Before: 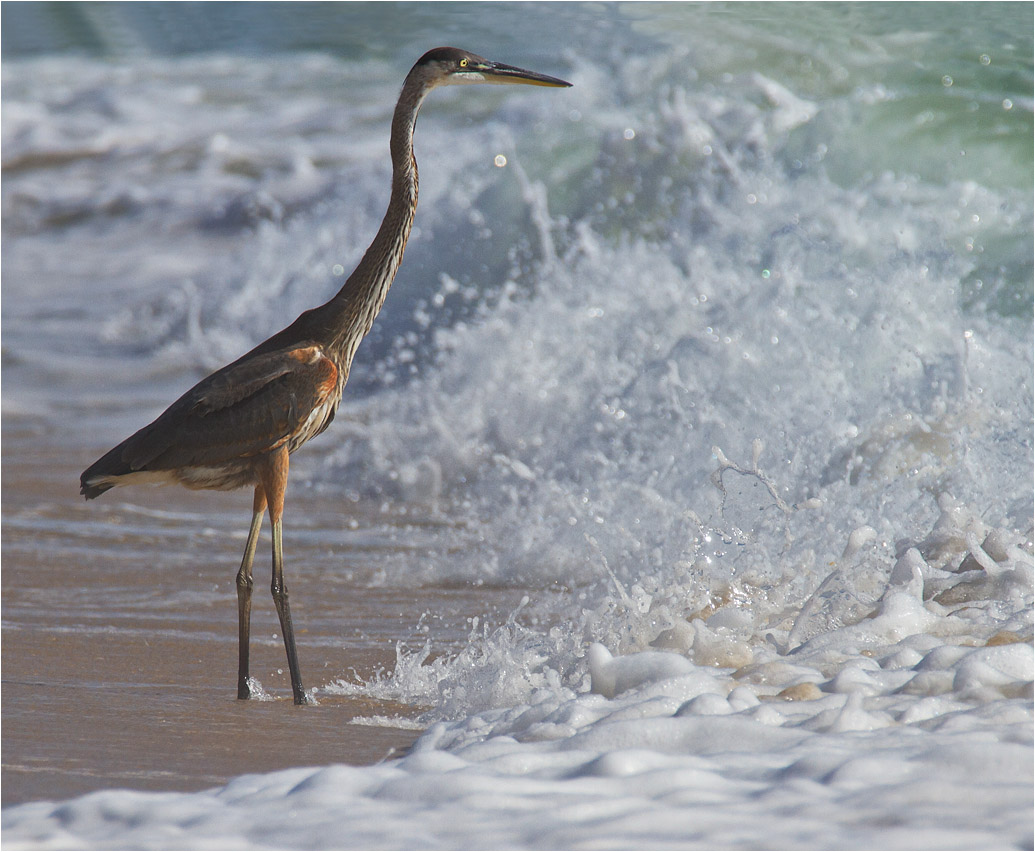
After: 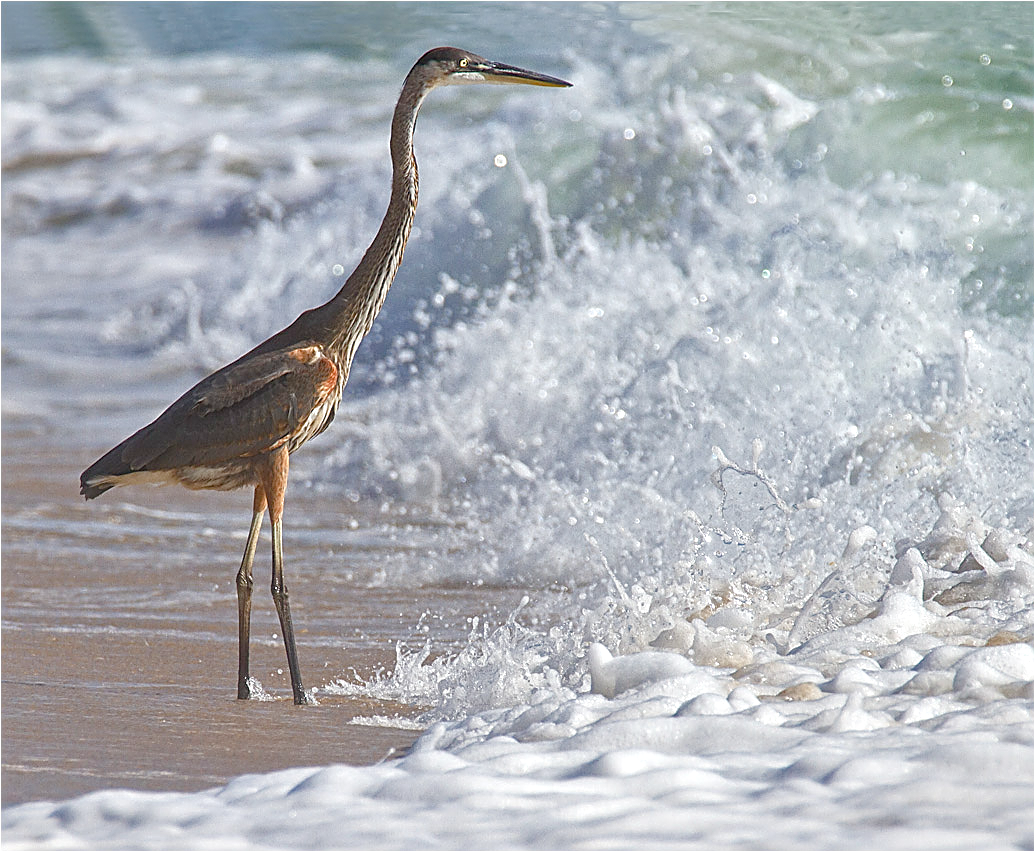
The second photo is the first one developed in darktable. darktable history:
local contrast: on, module defaults
sharpen: amount 0.904
exposure: black level correction 0, exposure 0.696 EV, compensate exposure bias true, compensate highlight preservation false
color balance rgb: perceptual saturation grading › global saturation 20%, perceptual saturation grading › highlights -50.456%, perceptual saturation grading › shadows 30.714%, perceptual brilliance grading › global brilliance 2.52%, perceptual brilliance grading › highlights -3.217%, perceptual brilliance grading › shadows 3.215%, contrast -9.429%
